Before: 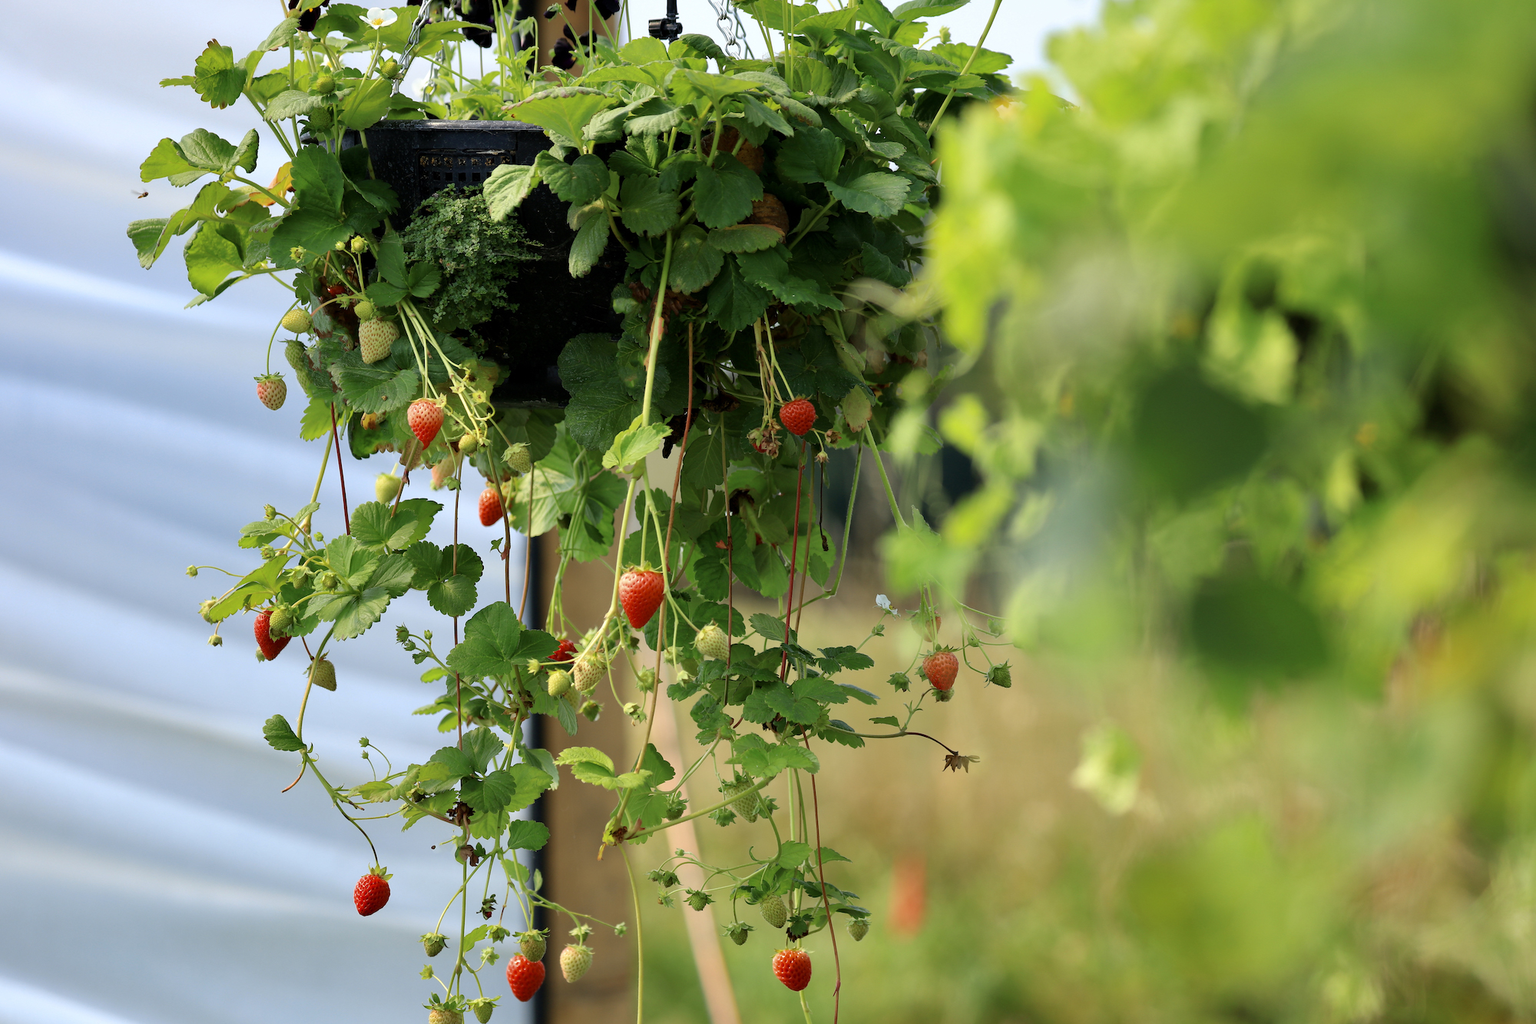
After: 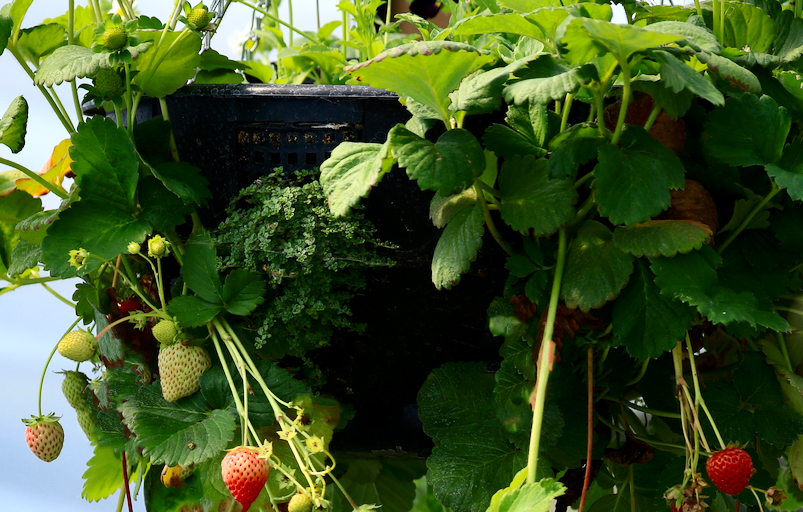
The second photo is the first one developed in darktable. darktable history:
contrast brightness saturation: contrast 0.224
crop: left 15.463%, top 5.461%, right 44.357%, bottom 56.073%
